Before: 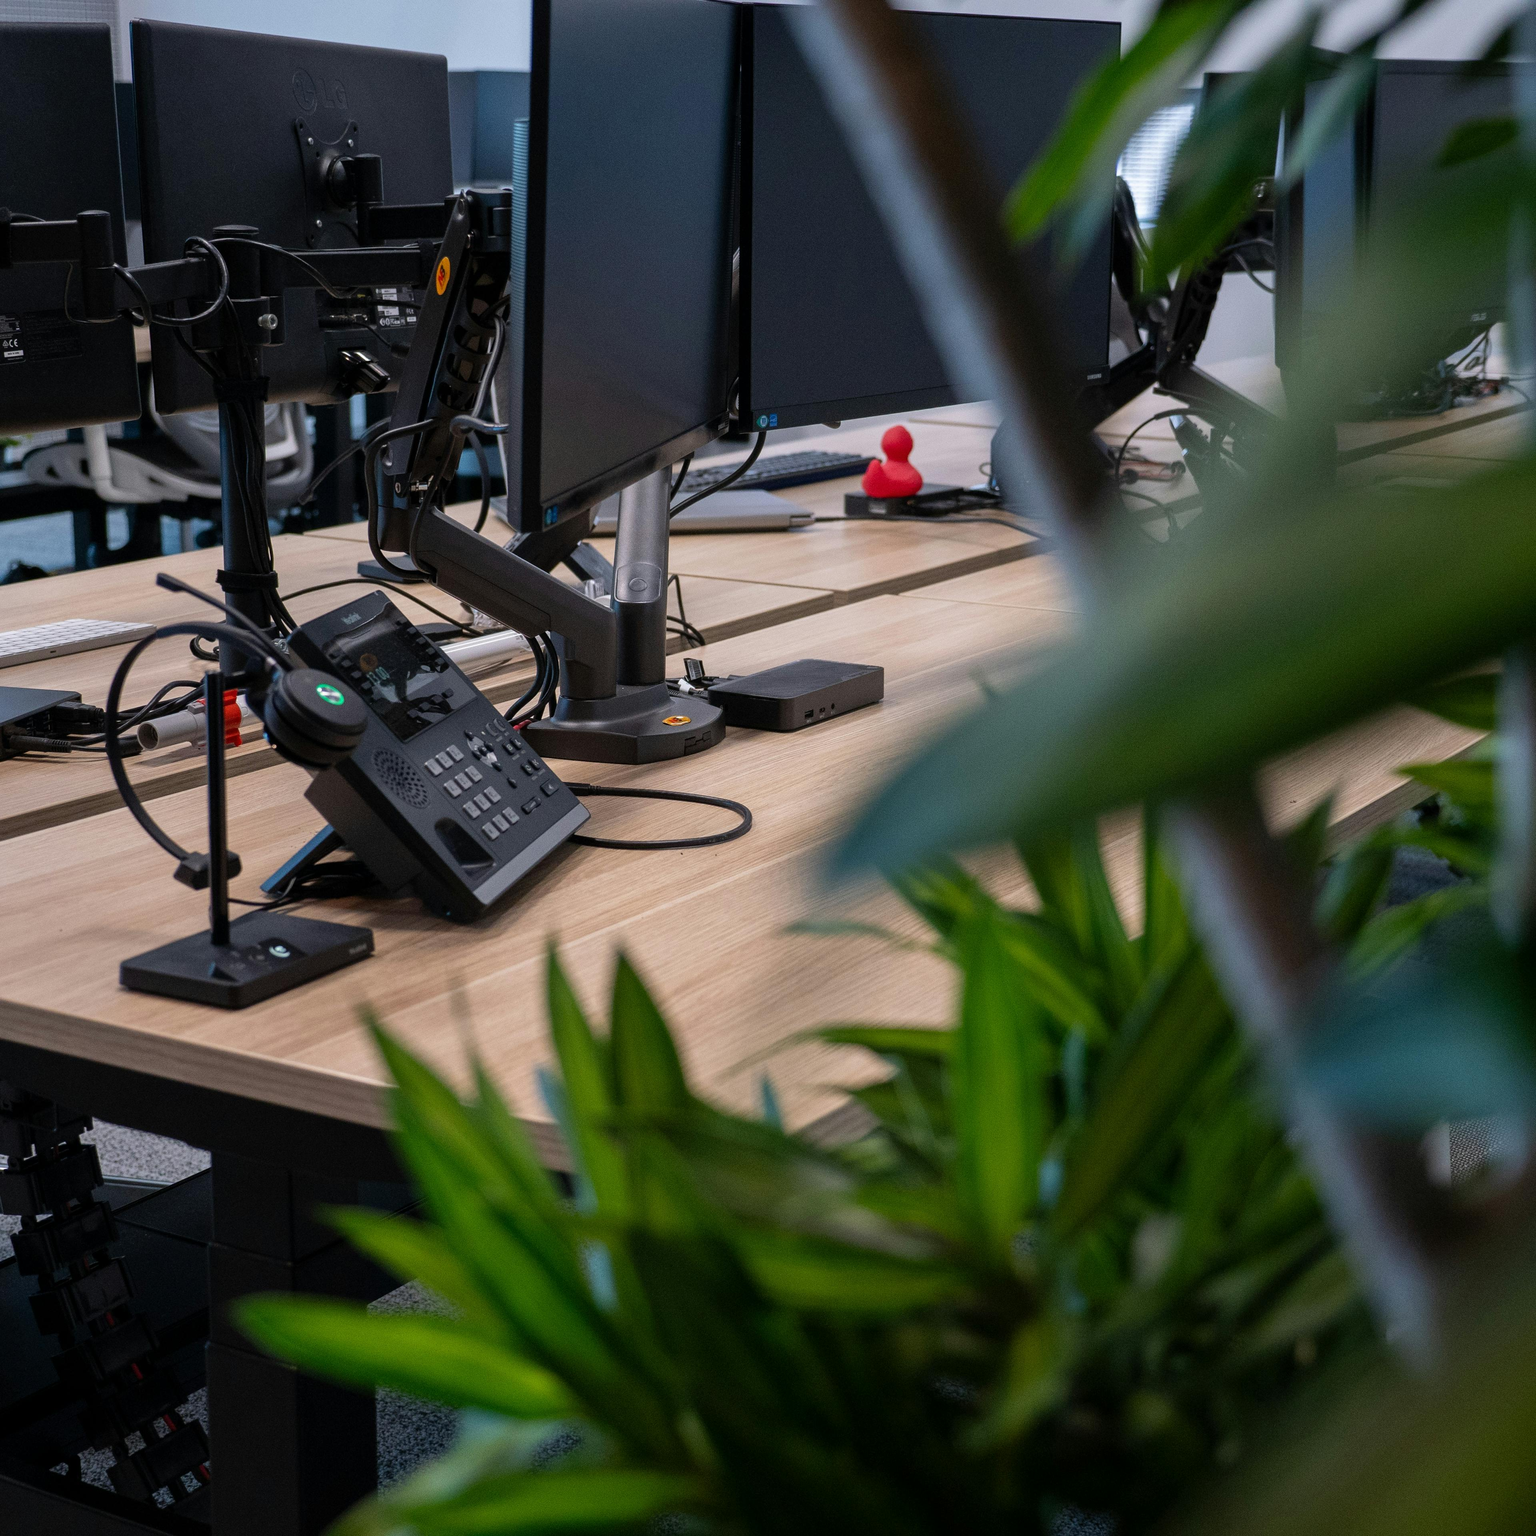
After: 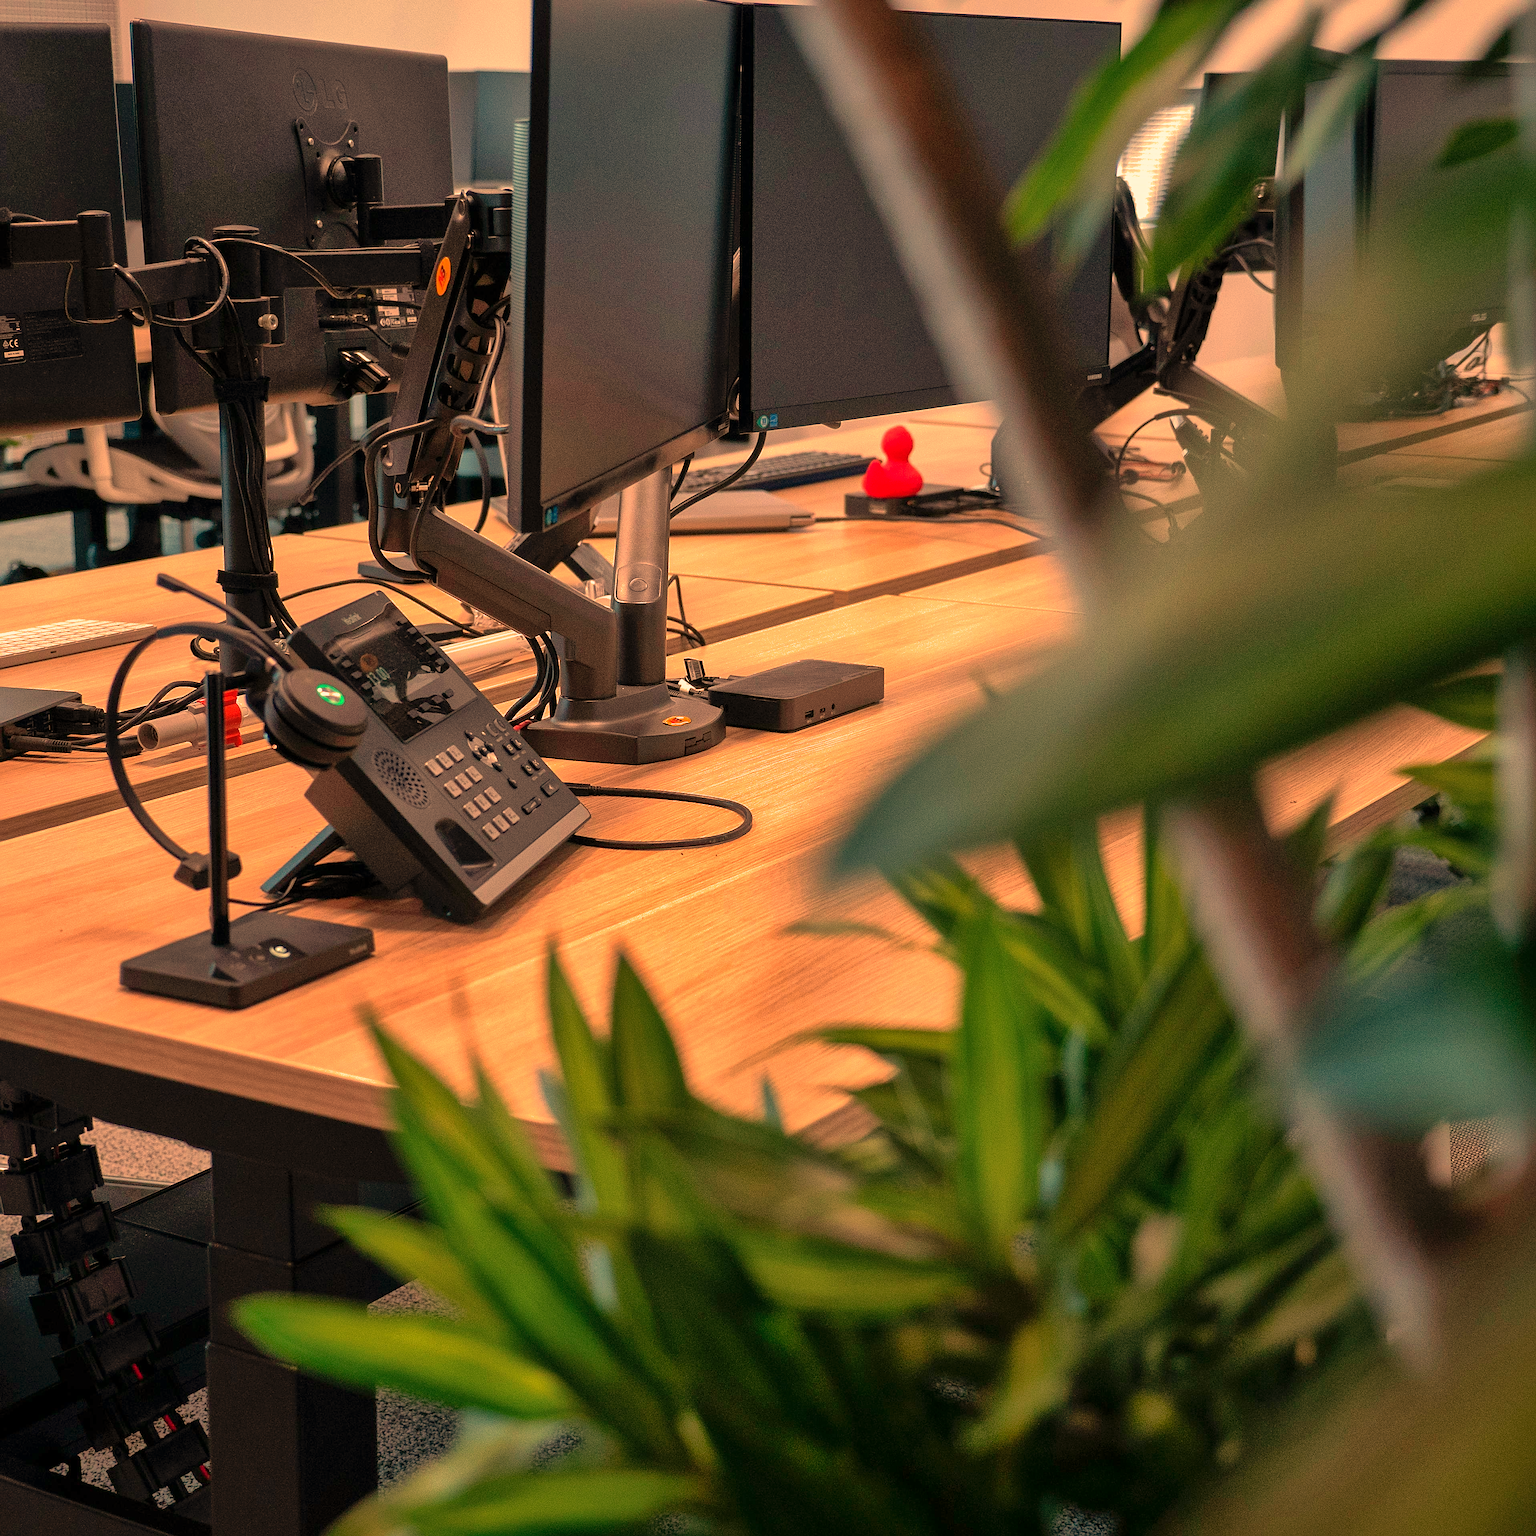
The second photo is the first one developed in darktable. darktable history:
sharpen: on, module defaults
shadows and highlights: on, module defaults
white balance: red 1.467, blue 0.684
exposure: exposure 0.258 EV, compensate highlight preservation false
